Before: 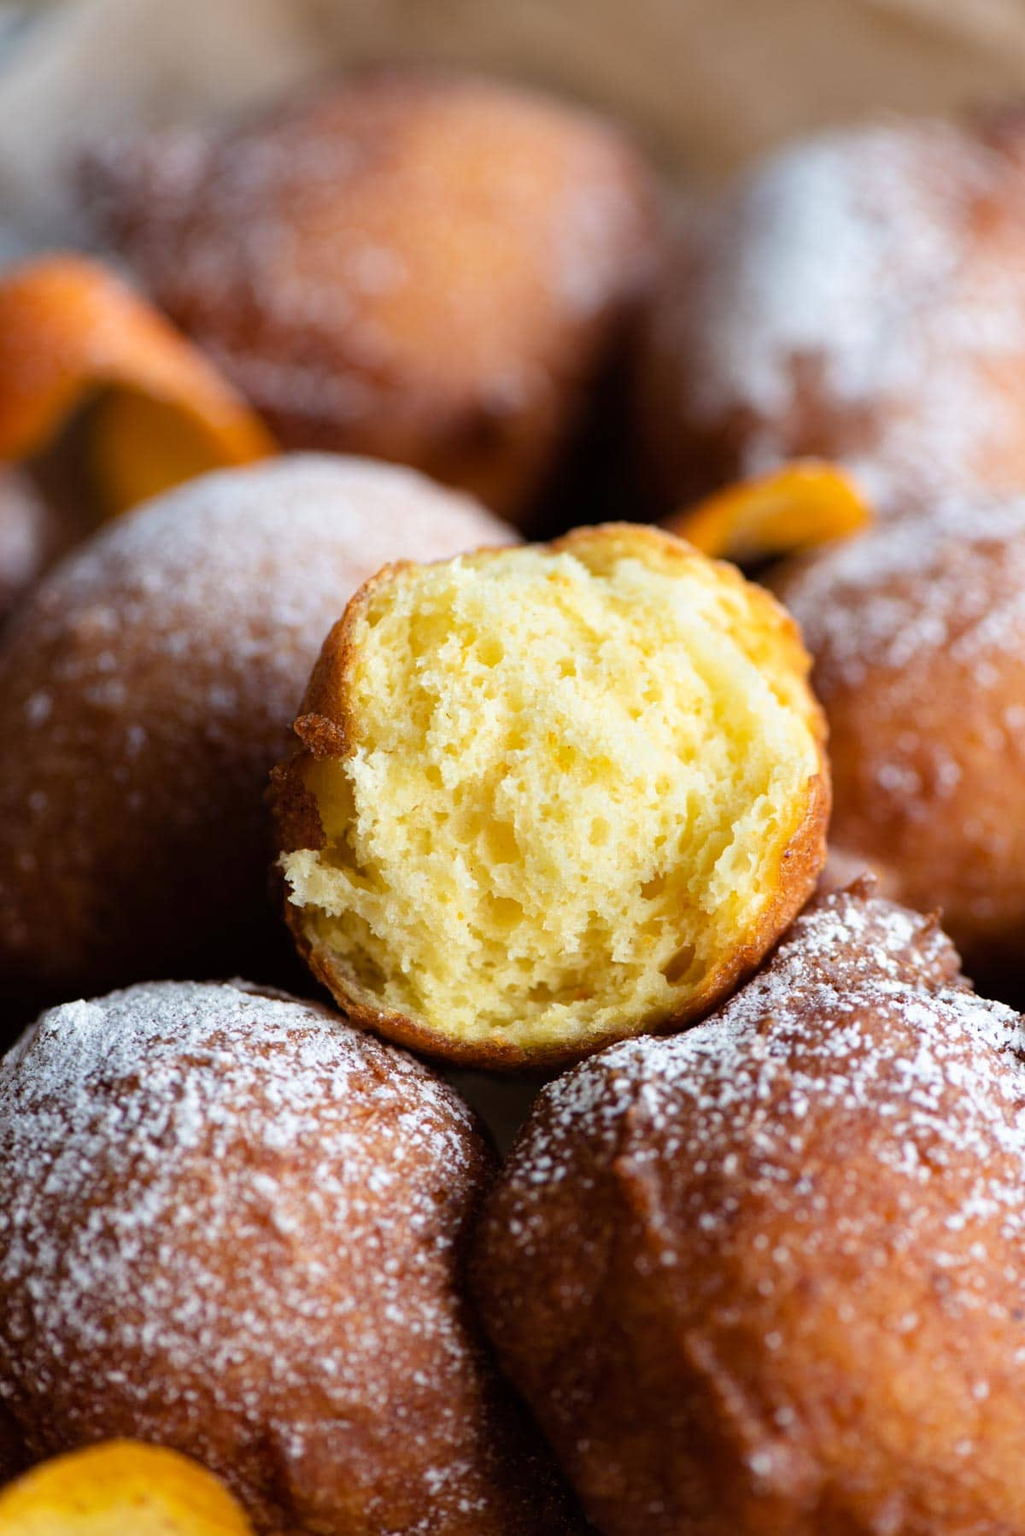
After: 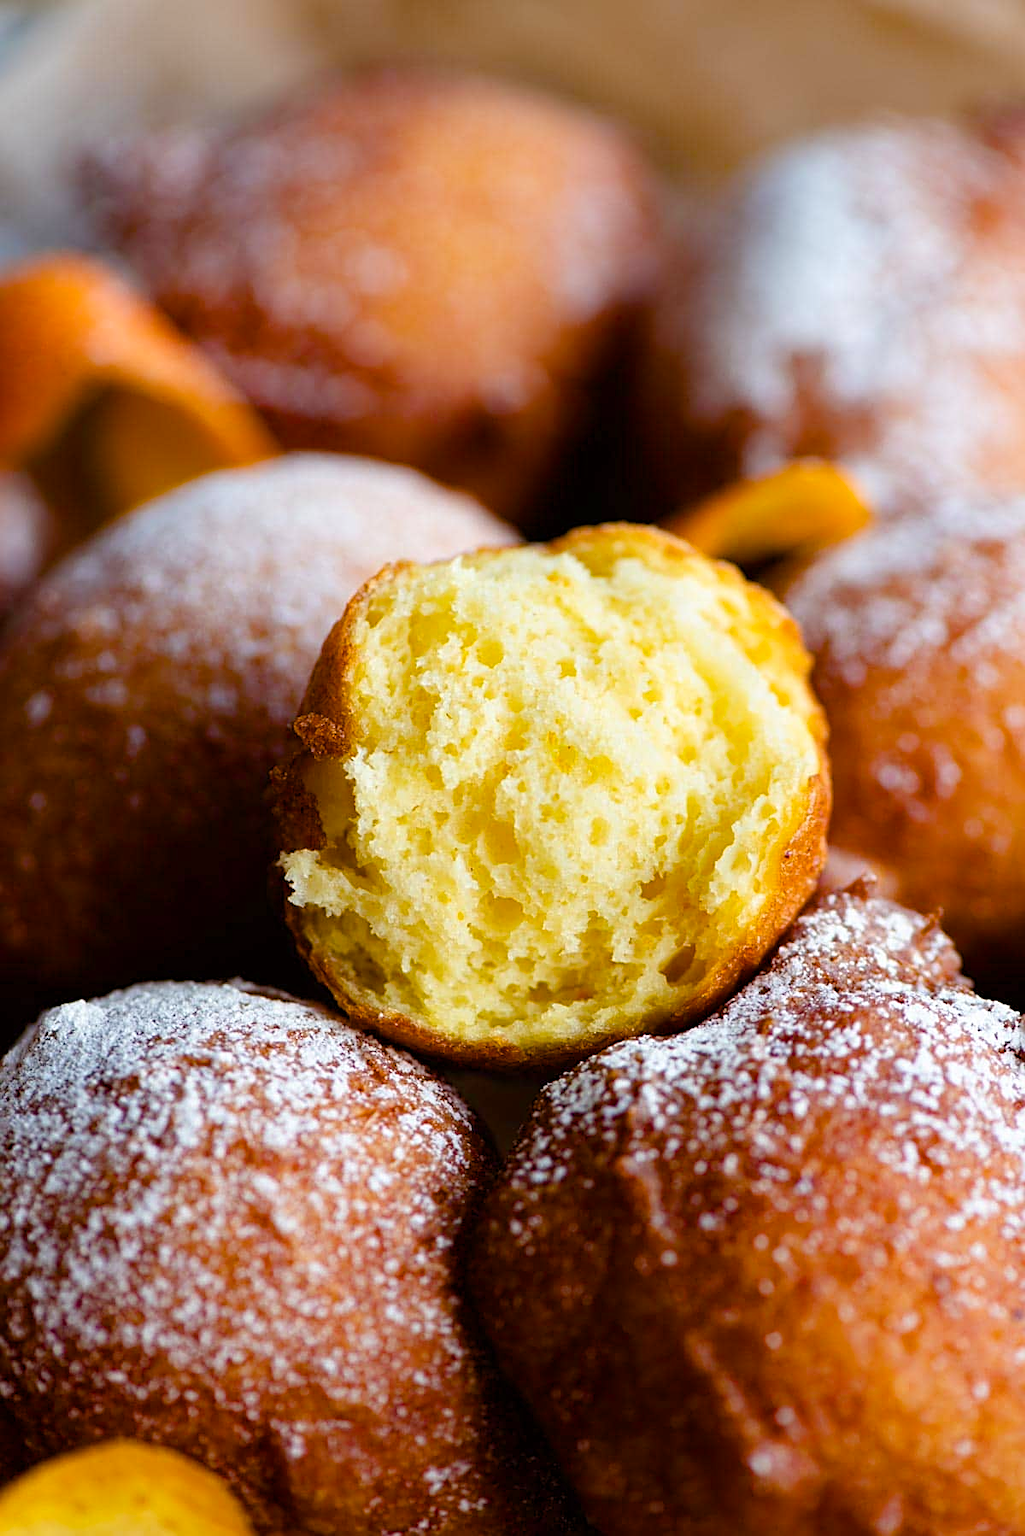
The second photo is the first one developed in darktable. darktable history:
sharpen: on, module defaults
color balance rgb: perceptual saturation grading › global saturation 35%, perceptual saturation grading › highlights -25%, perceptual saturation grading › shadows 50%
